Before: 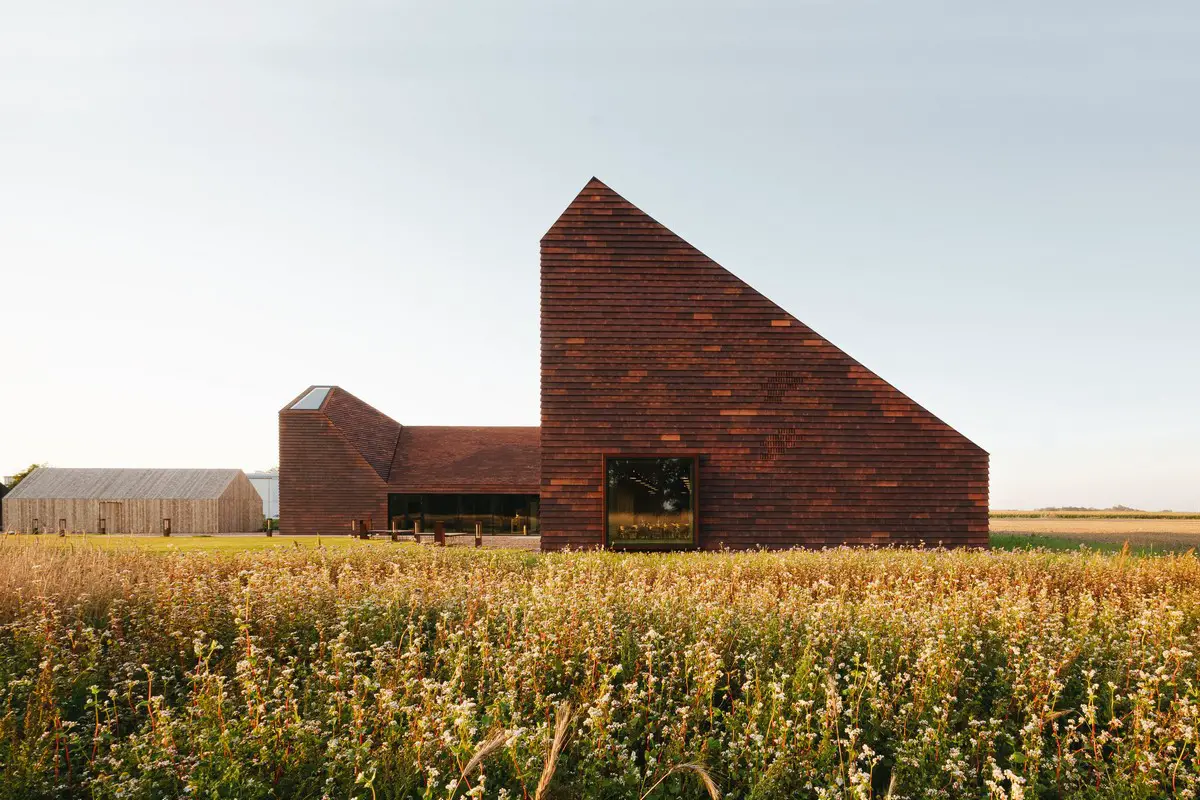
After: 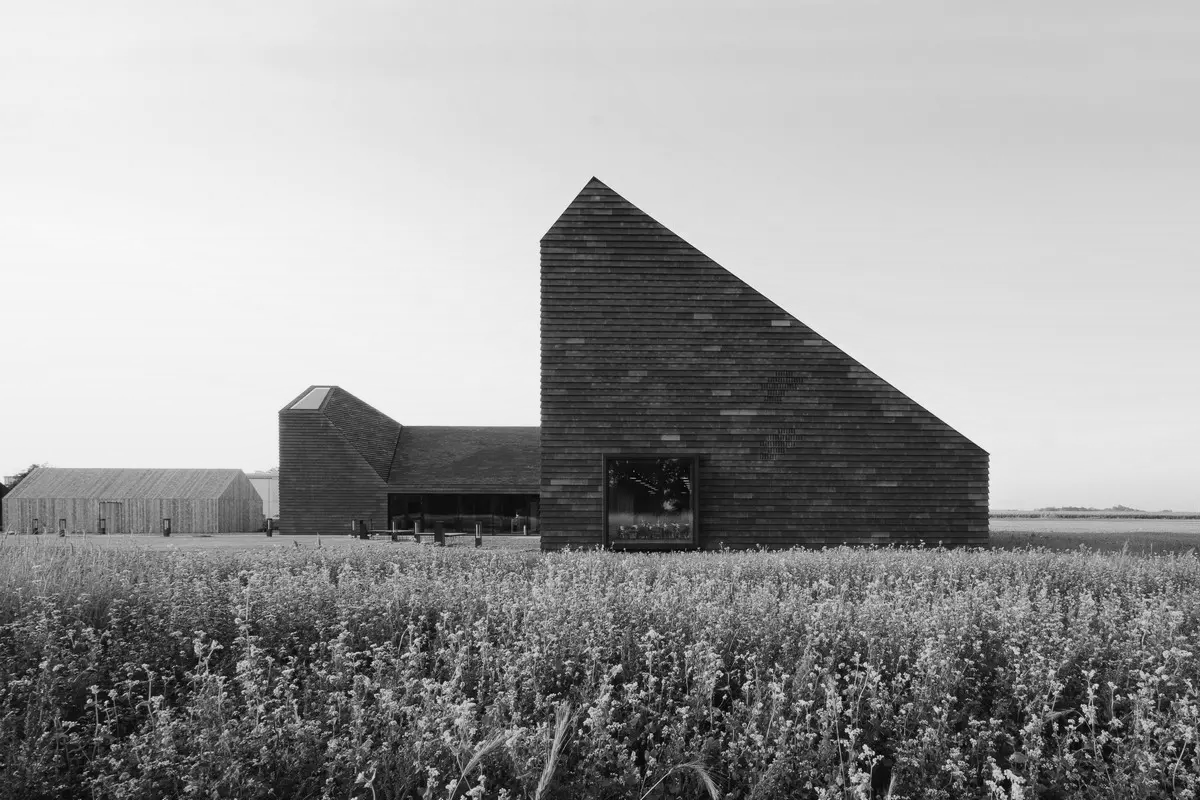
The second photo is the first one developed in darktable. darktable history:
graduated density: rotation -180°, offset 27.42
monochrome: a -4.13, b 5.16, size 1
